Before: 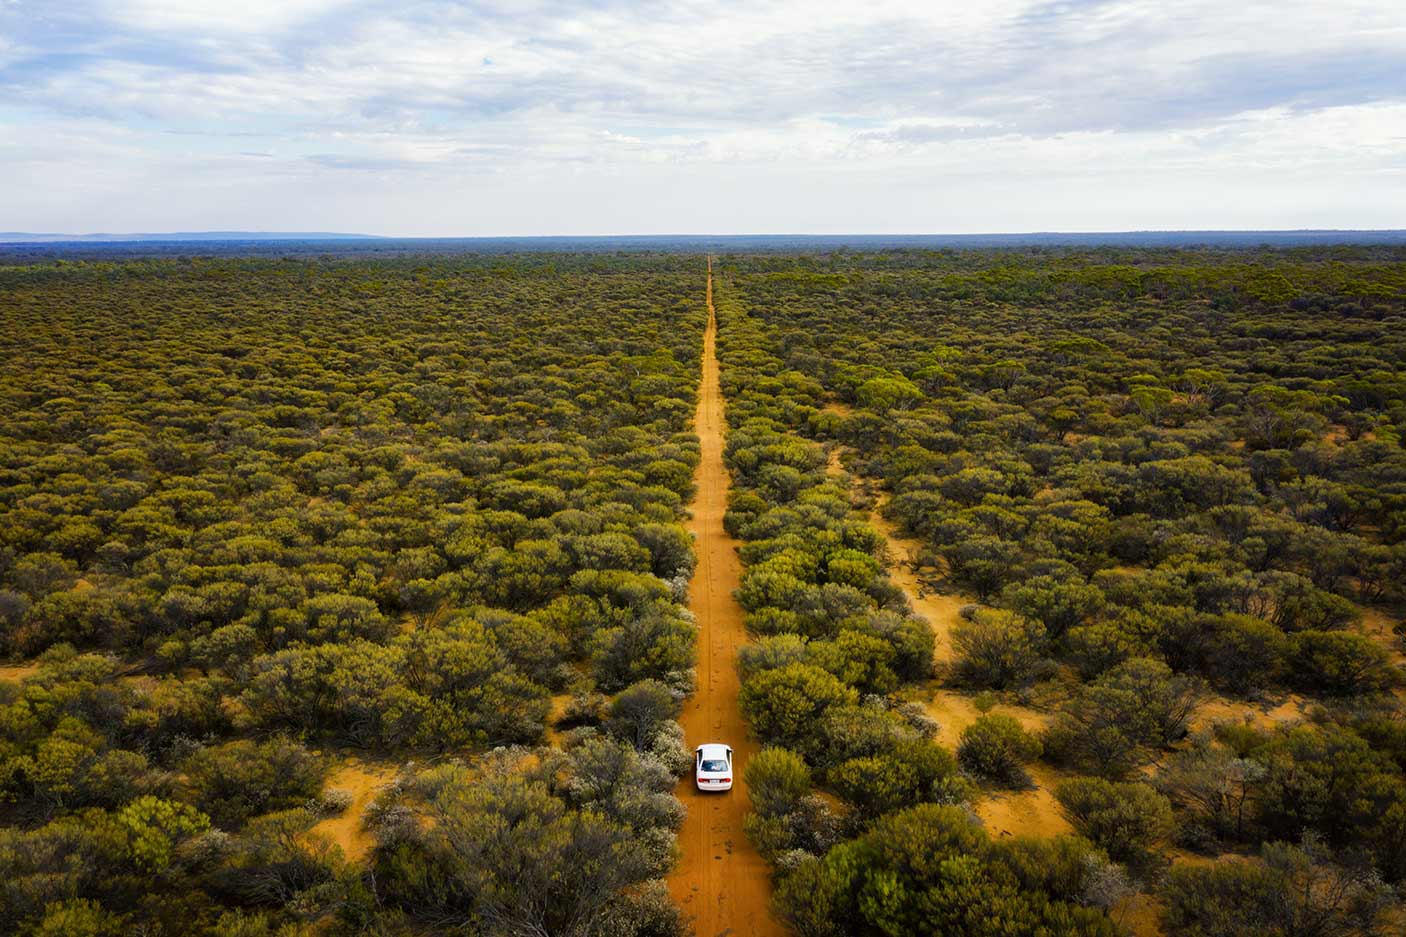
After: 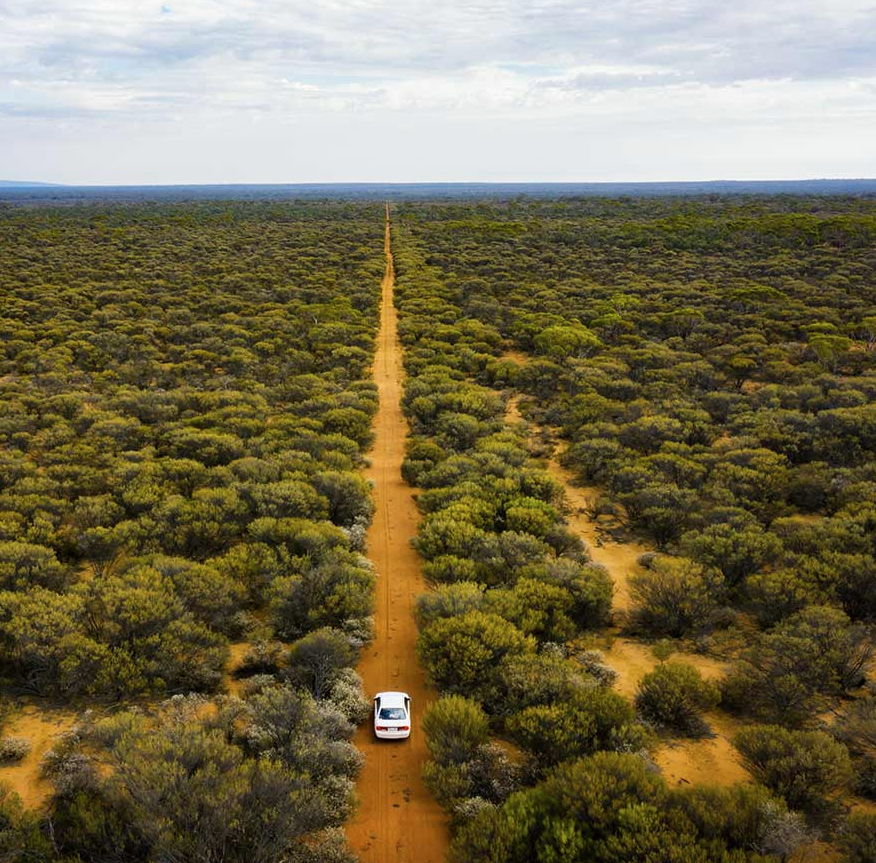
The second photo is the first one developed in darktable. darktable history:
contrast brightness saturation: contrast 0.04, saturation 0.16
color correction: saturation 0.8
crop and rotate: left 22.918%, top 5.629%, right 14.711%, bottom 2.247%
